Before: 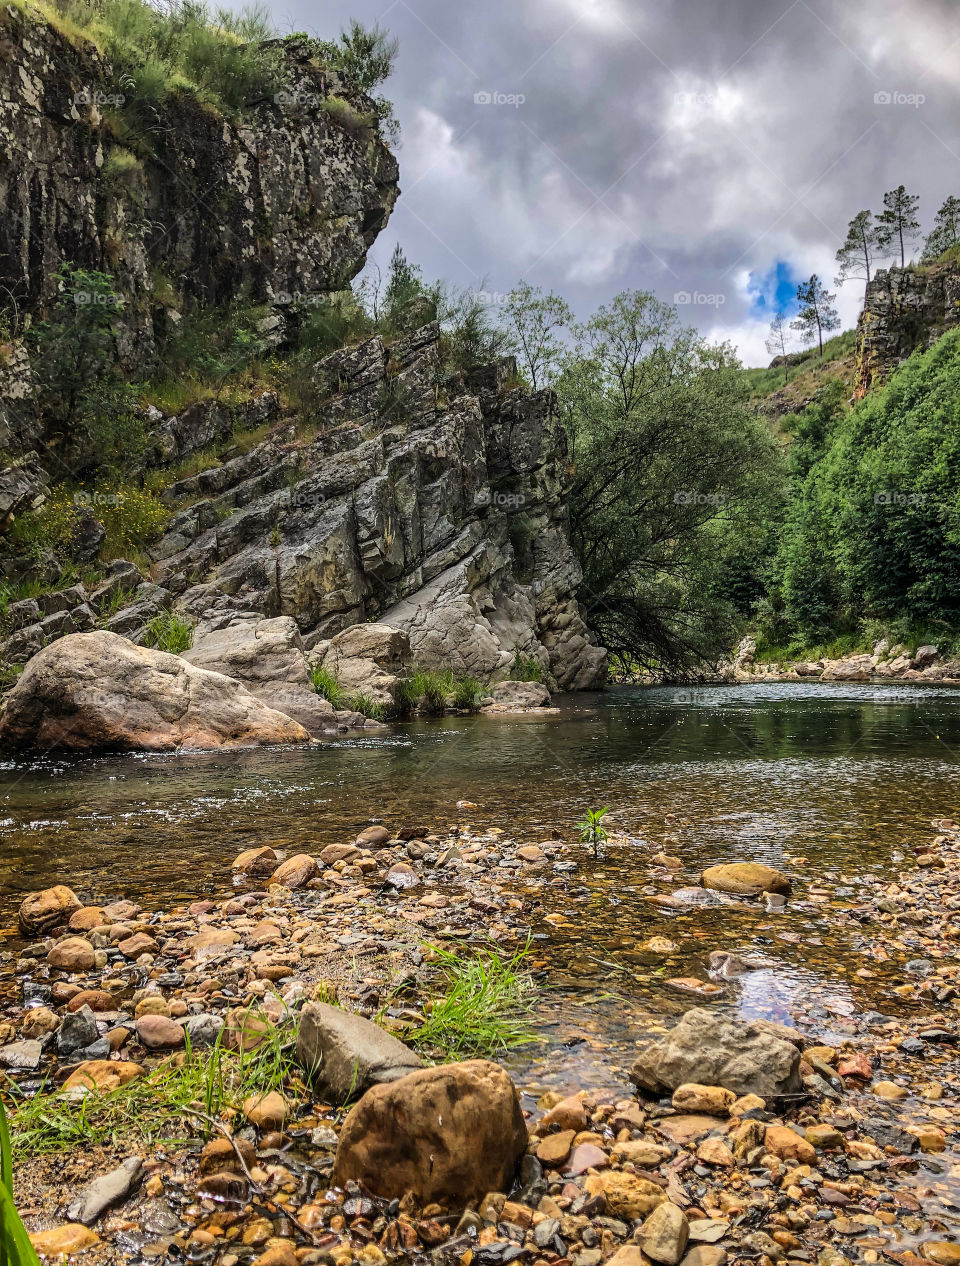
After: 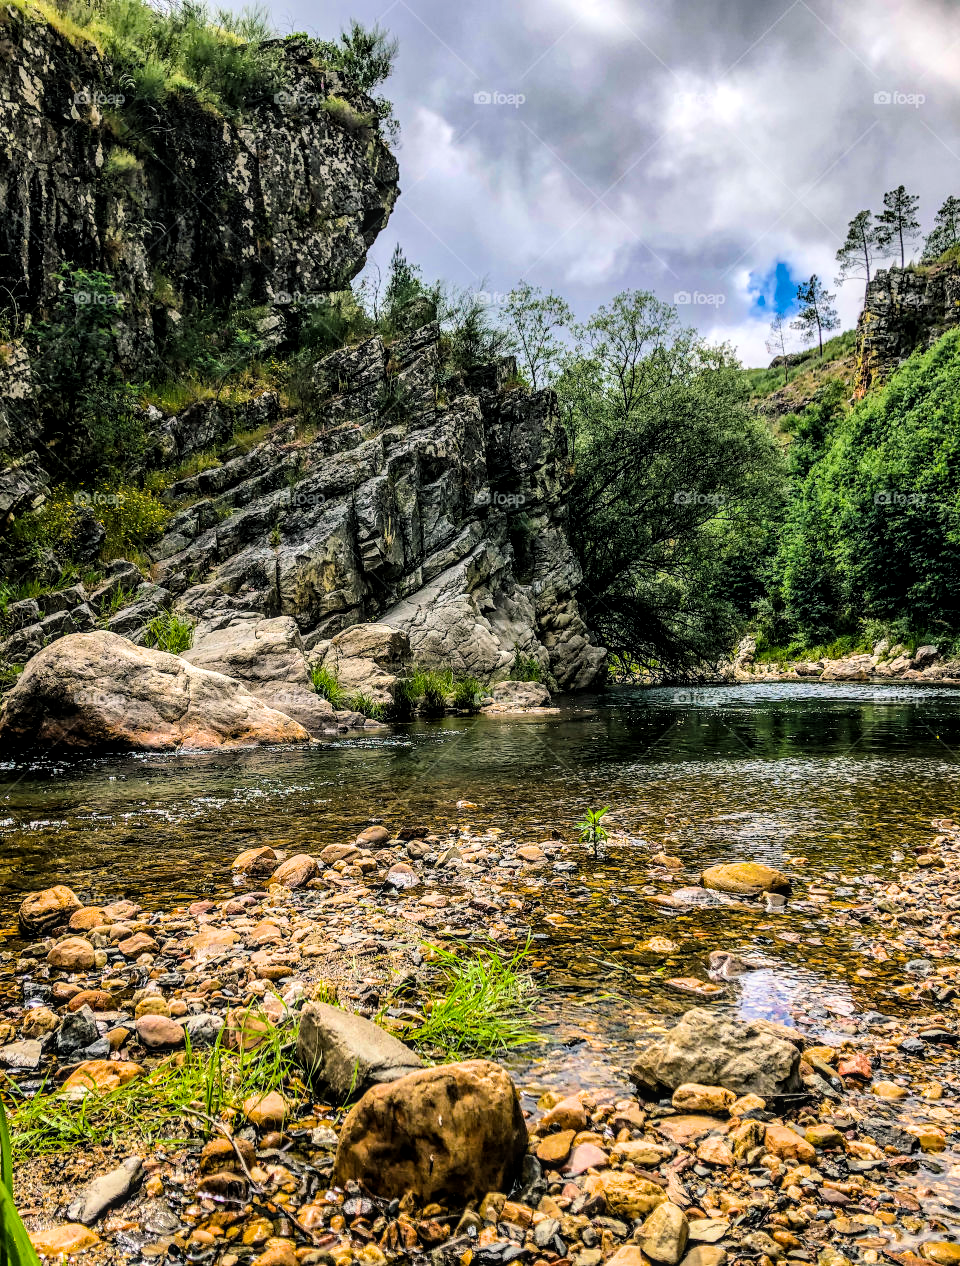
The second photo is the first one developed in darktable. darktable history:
color balance rgb: shadows lift › chroma 2.631%, shadows lift › hue 191.56°, global offset › hue 168.57°, perceptual saturation grading › global saturation 25.295%, perceptual brilliance grading › global brilliance 11.023%
filmic rgb: black relative exposure -16 EV, white relative exposure 6.23 EV, hardness 5.06, contrast 1.347, color science v6 (2022), iterations of high-quality reconstruction 0
local contrast: on, module defaults
